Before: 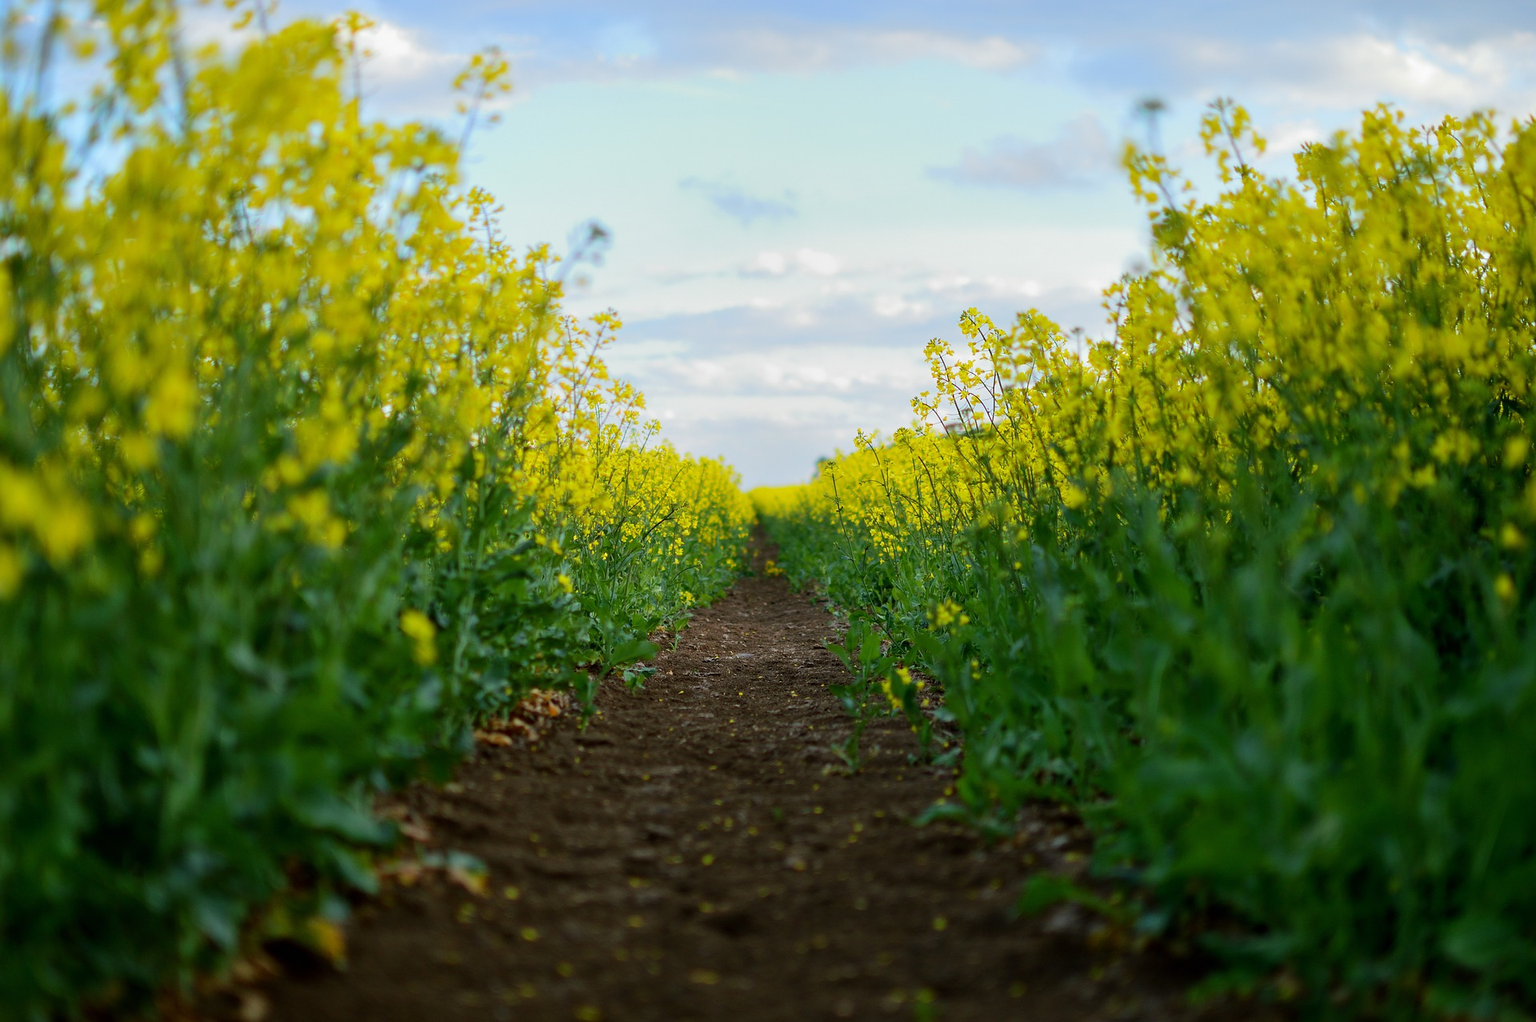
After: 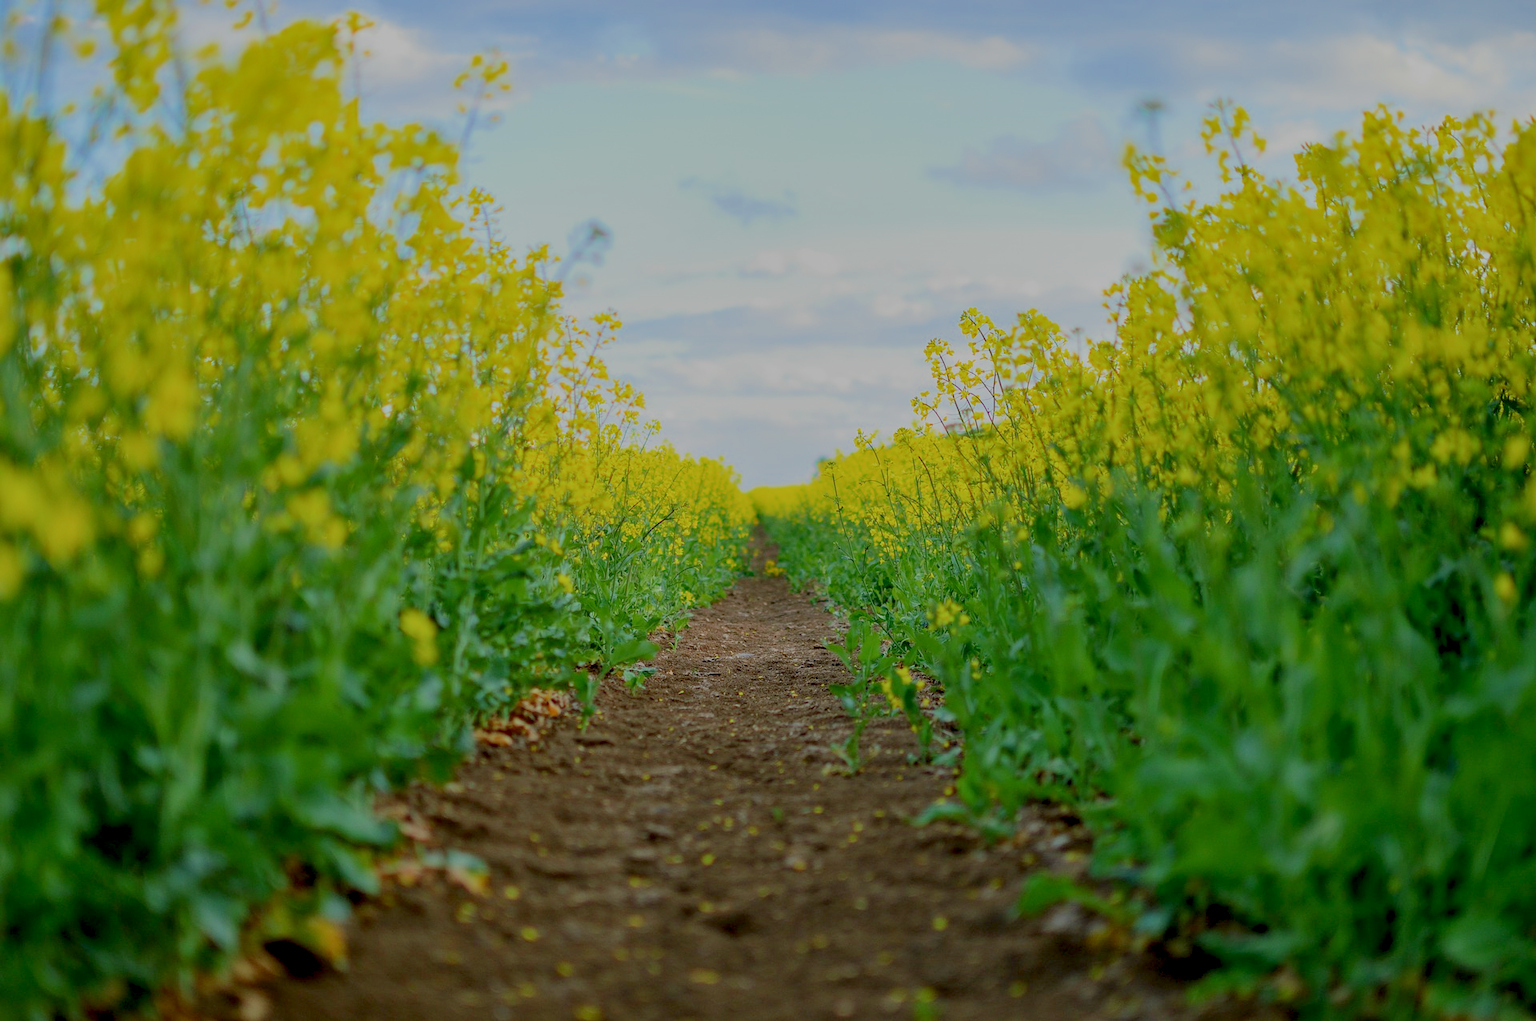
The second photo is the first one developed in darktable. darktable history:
exposure: black level correction 0.001, exposure 0.5 EV, compensate exposure bias true, compensate highlight preservation false
local contrast: detail 130%
filmic rgb: black relative exposure -14 EV, white relative exposure 8 EV, threshold 3 EV, hardness 3.74, latitude 50%, contrast 0.5, color science v5 (2021), contrast in shadows safe, contrast in highlights safe, enable highlight reconstruction true
